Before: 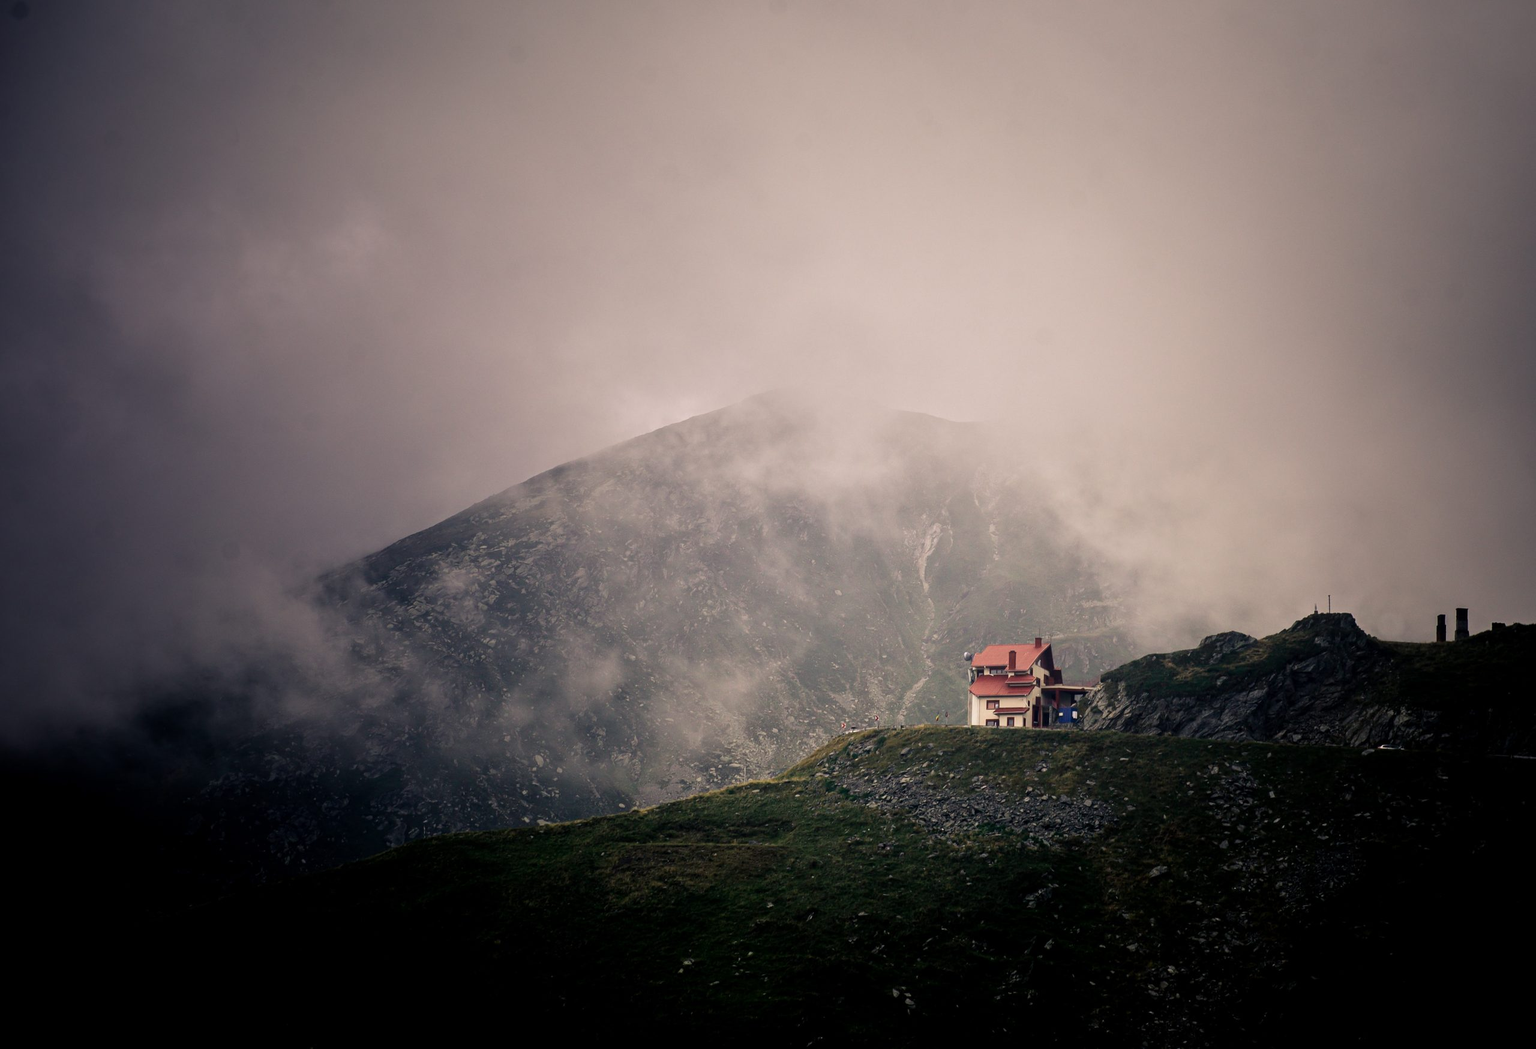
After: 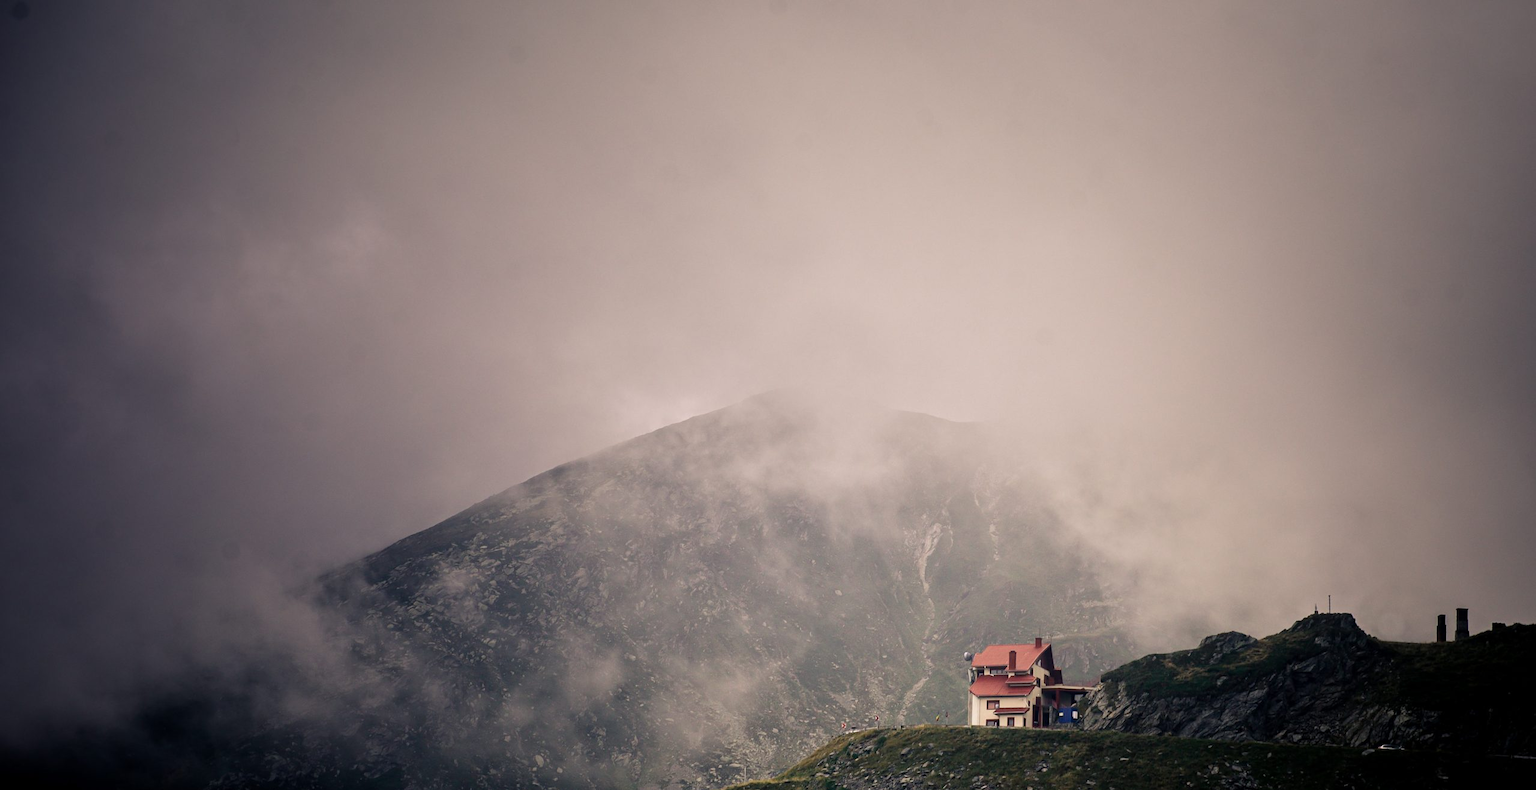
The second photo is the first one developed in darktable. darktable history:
crop: bottom 24.616%
